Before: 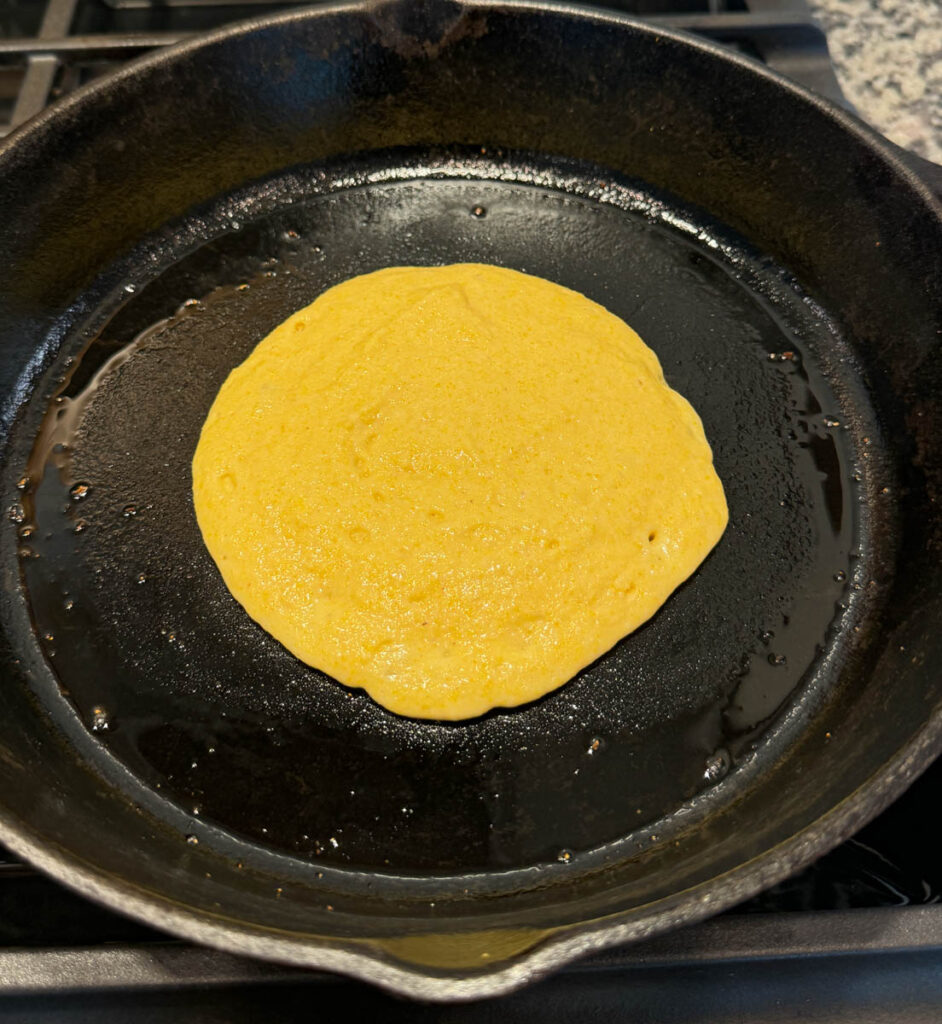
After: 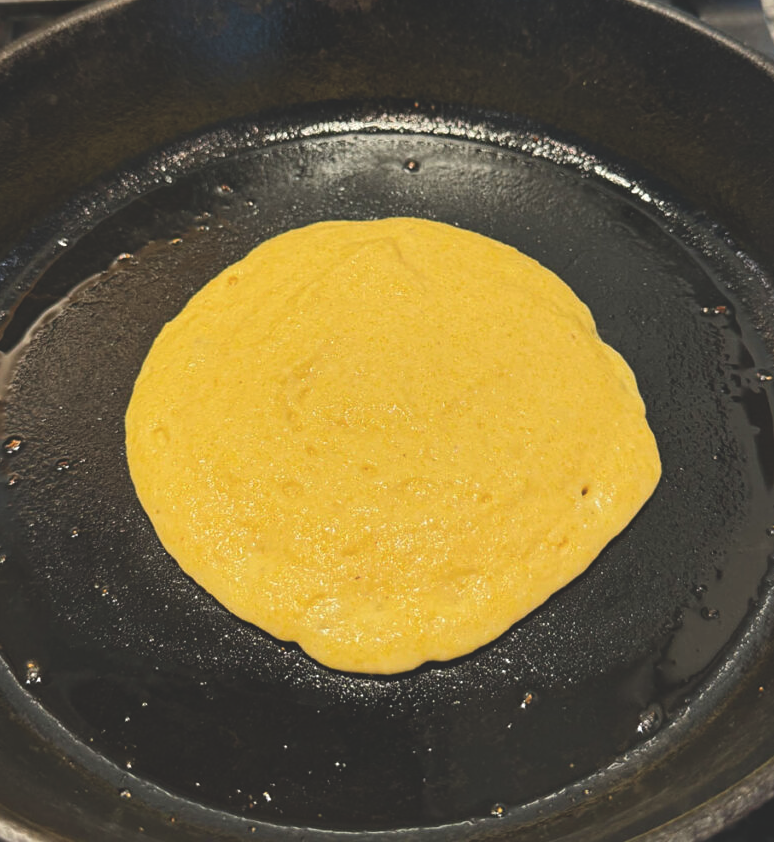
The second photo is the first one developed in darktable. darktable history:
sharpen: amount 0.2
exposure: black level correction -0.023, exposure -0.039 EV, compensate highlight preservation false
crop and rotate: left 7.196%, top 4.574%, right 10.605%, bottom 13.178%
